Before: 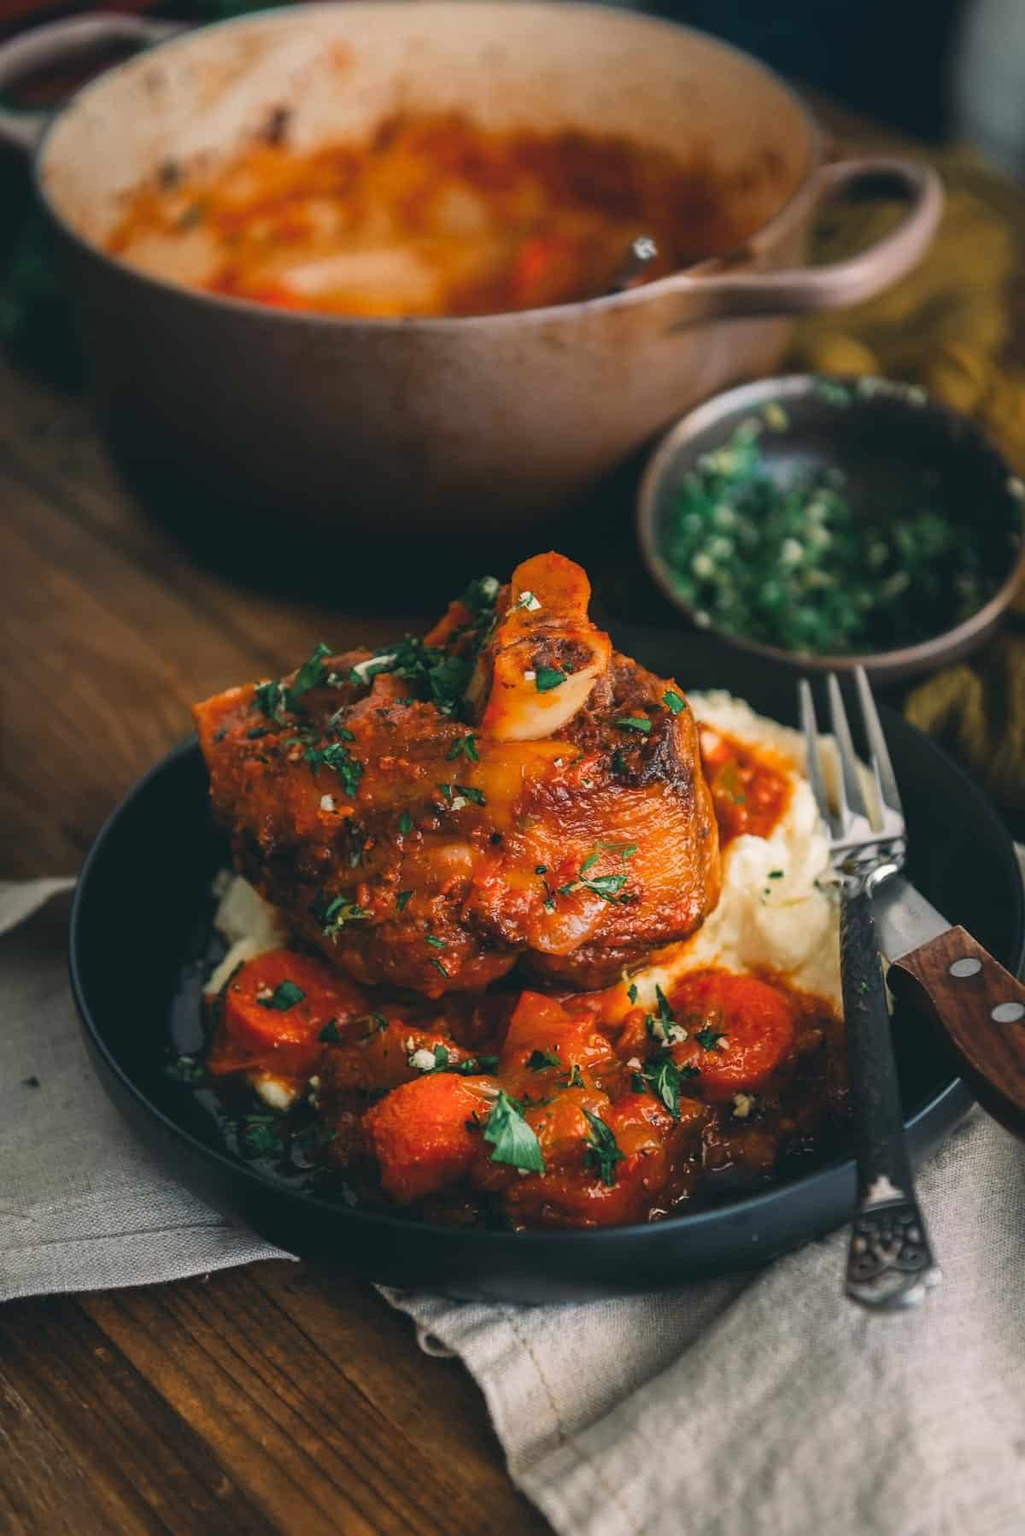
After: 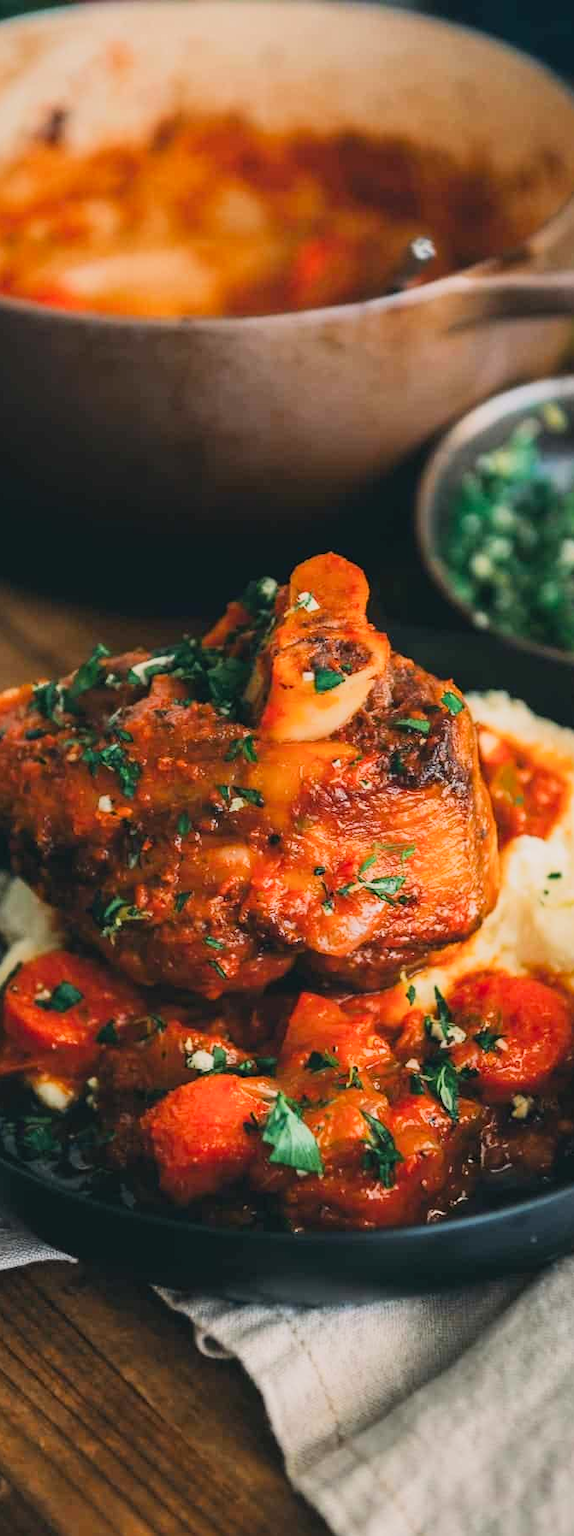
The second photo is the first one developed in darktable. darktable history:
crop: left 21.674%, right 22.086%
contrast brightness saturation: contrast 0.2, brightness 0.16, saturation 0.22
filmic rgb: black relative exposure -16 EV, white relative exposure 4.97 EV, hardness 6.25
